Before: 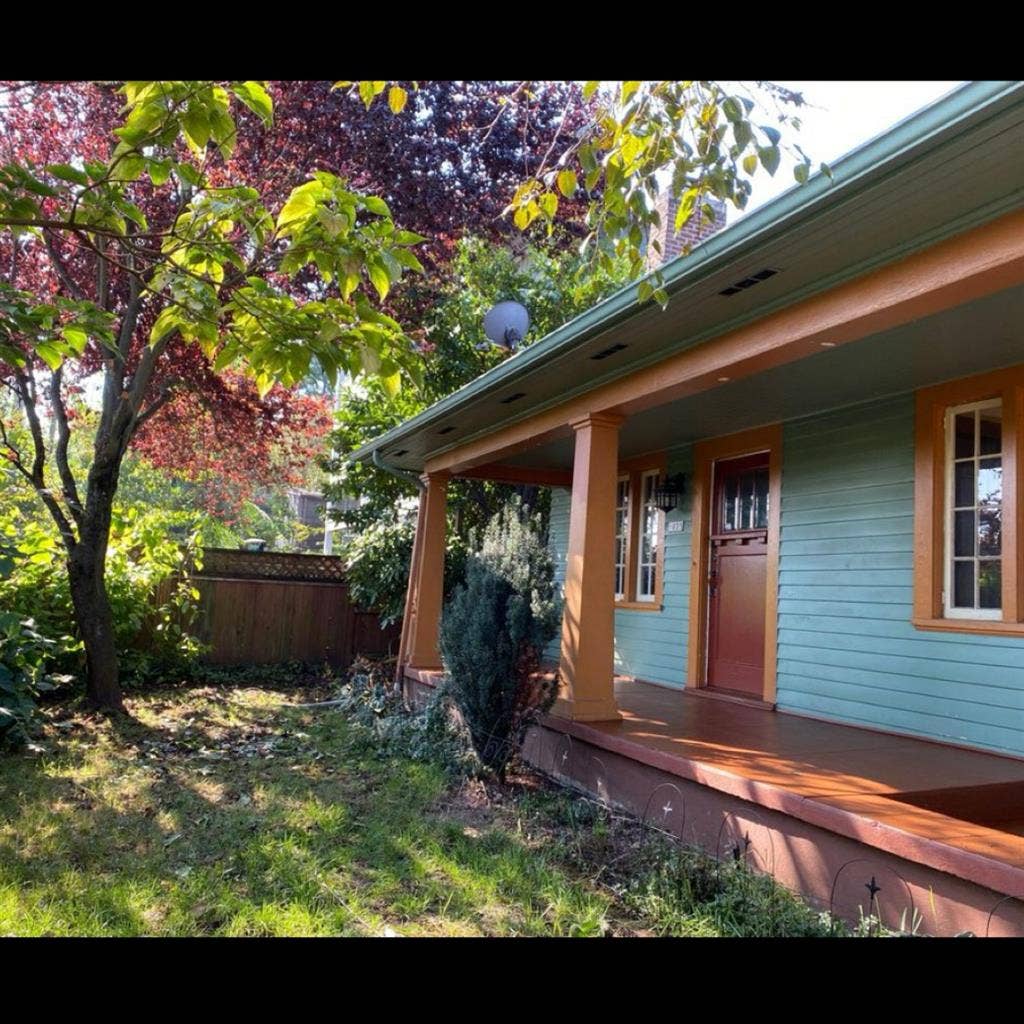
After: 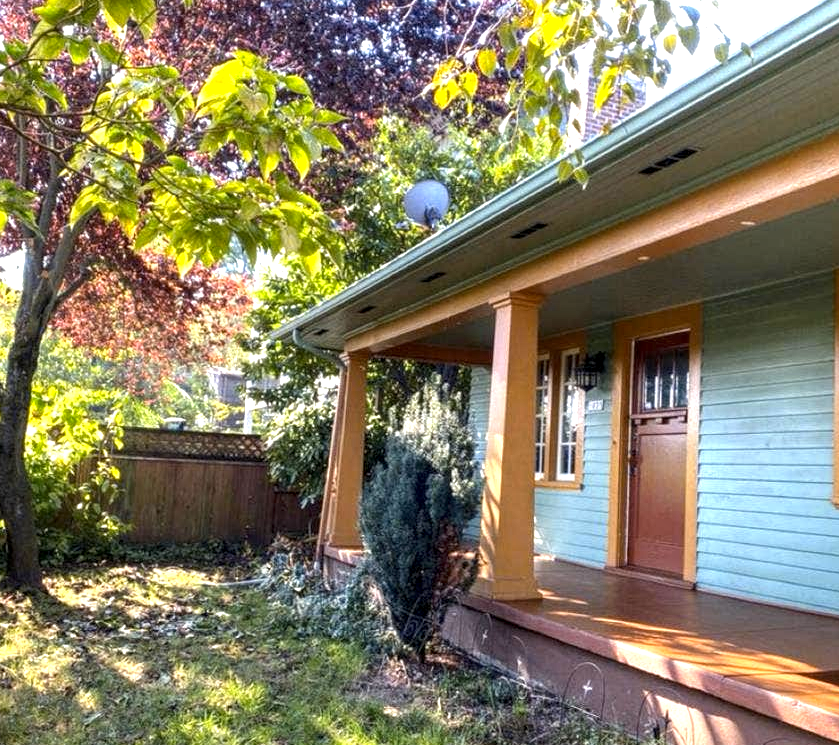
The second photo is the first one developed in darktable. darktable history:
exposure: exposure 0.943 EV, compensate highlight preservation false
local contrast: detail 130%
crop: left 7.856%, top 11.836%, right 10.12%, bottom 15.387%
color contrast: green-magenta contrast 0.8, blue-yellow contrast 1.1, unbound 0
